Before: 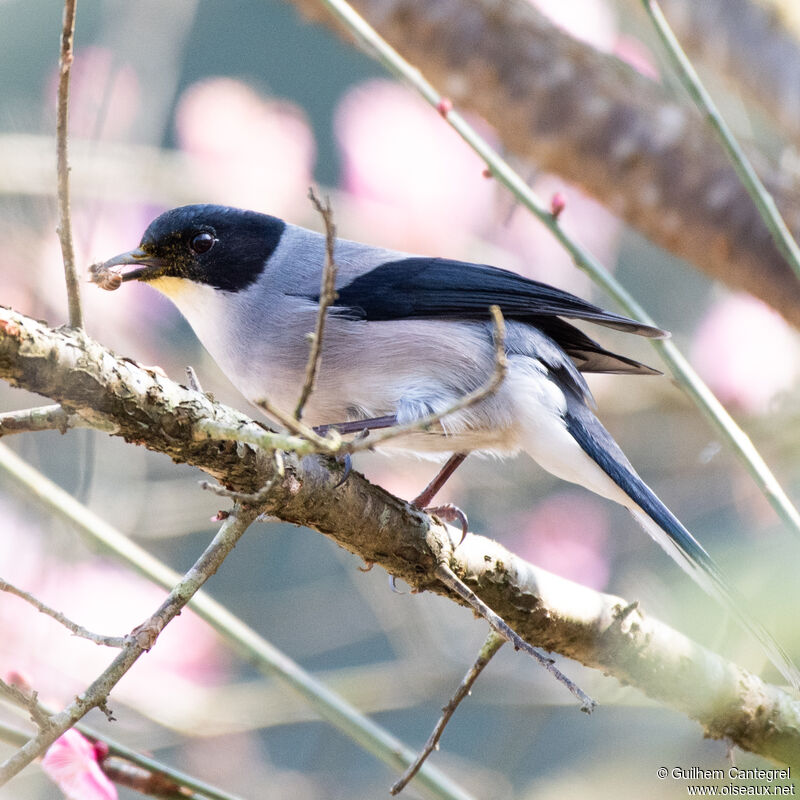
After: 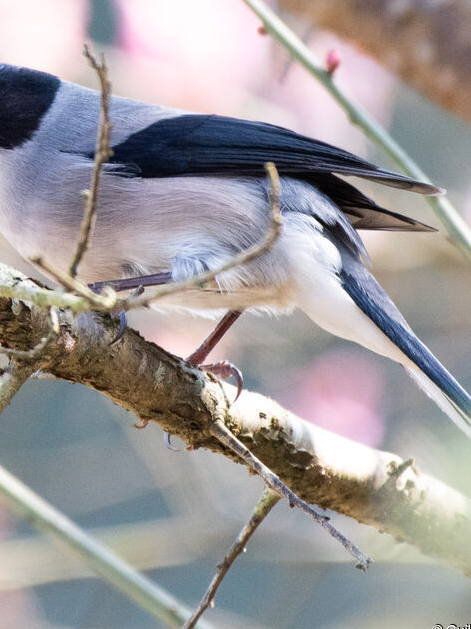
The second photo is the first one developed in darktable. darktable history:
crop and rotate: left 28.242%, top 17.916%, right 12.799%, bottom 3.41%
